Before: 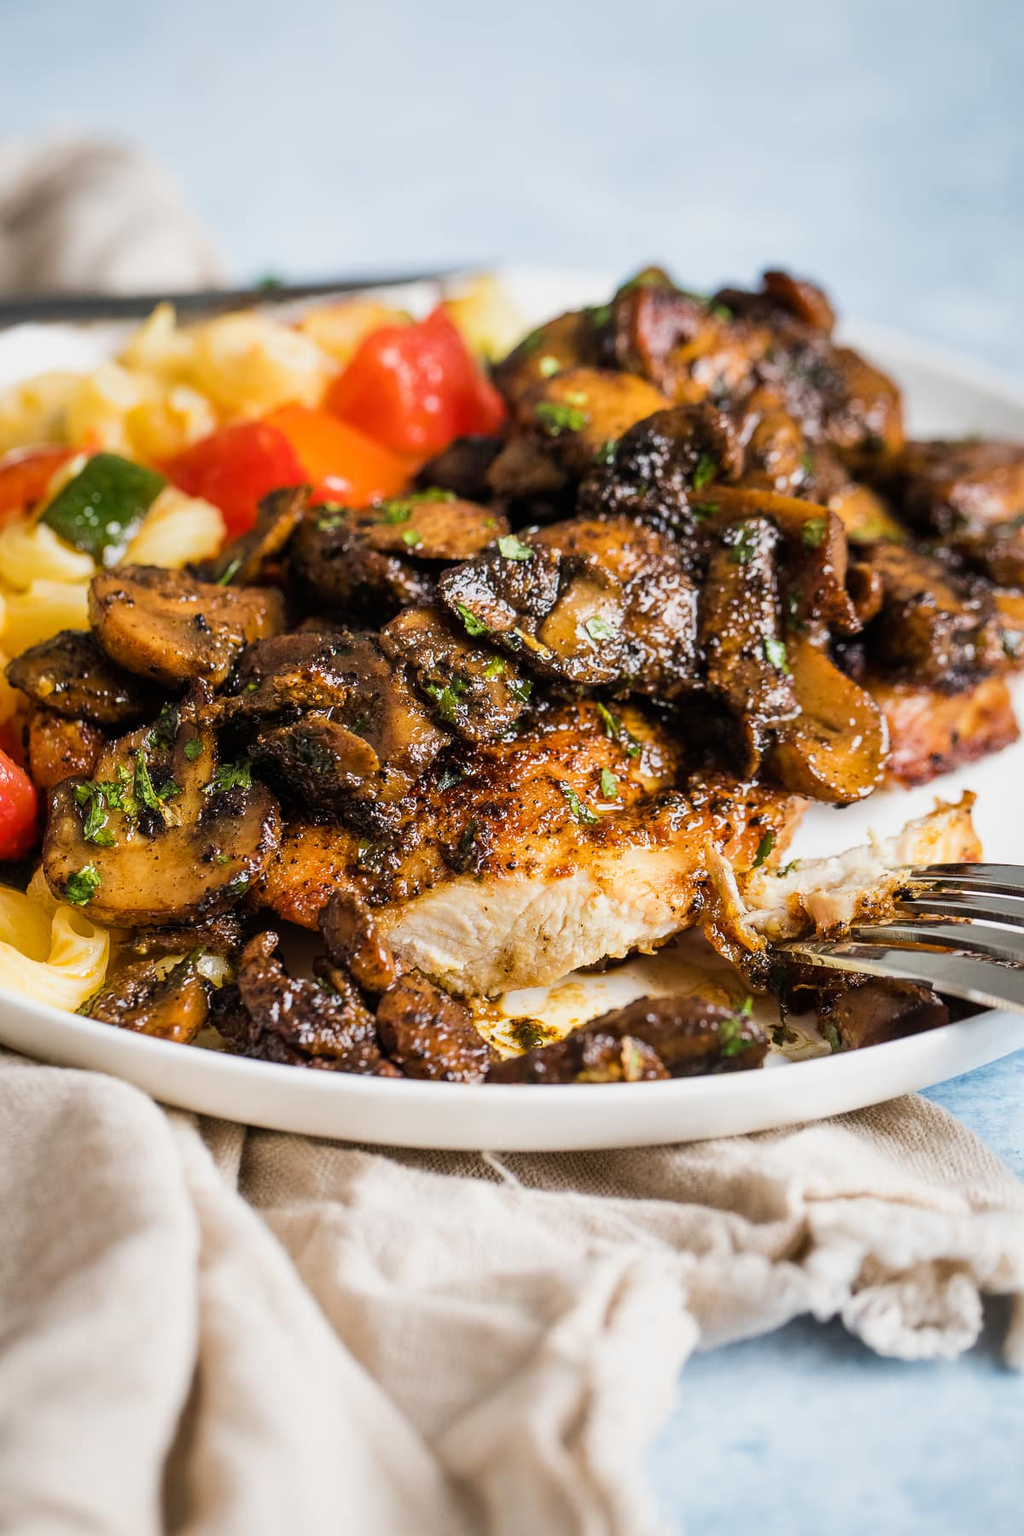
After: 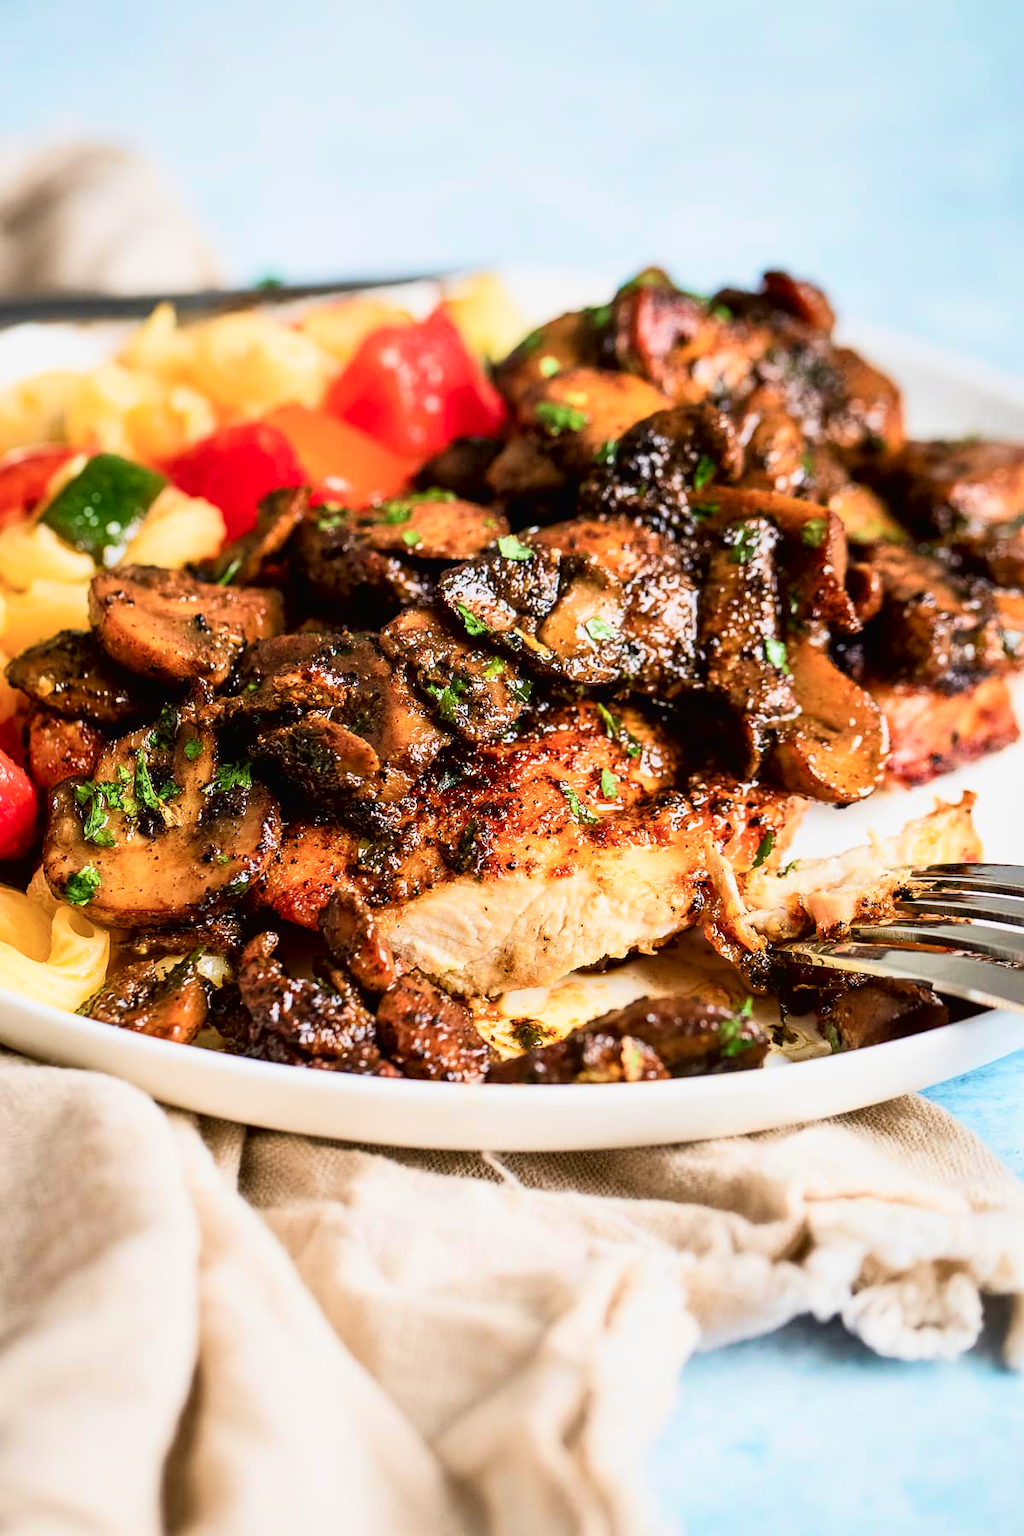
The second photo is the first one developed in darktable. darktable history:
tone curve: curves: ch0 [(0, 0.013) (0.054, 0.018) (0.205, 0.191) (0.289, 0.292) (0.39, 0.424) (0.493, 0.551) (0.647, 0.752) (0.796, 0.887) (1, 0.998)]; ch1 [(0, 0) (0.371, 0.339) (0.477, 0.452) (0.494, 0.495) (0.501, 0.501) (0.51, 0.516) (0.54, 0.557) (0.572, 0.605) (0.625, 0.687) (0.774, 0.841) (1, 1)]; ch2 [(0, 0) (0.32, 0.281) (0.403, 0.399) (0.441, 0.428) (0.47, 0.469) (0.498, 0.496) (0.524, 0.543) (0.551, 0.579) (0.633, 0.665) (0.7, 0.711) (1, 1)], color space Lab, independent channels, preserve colors none
